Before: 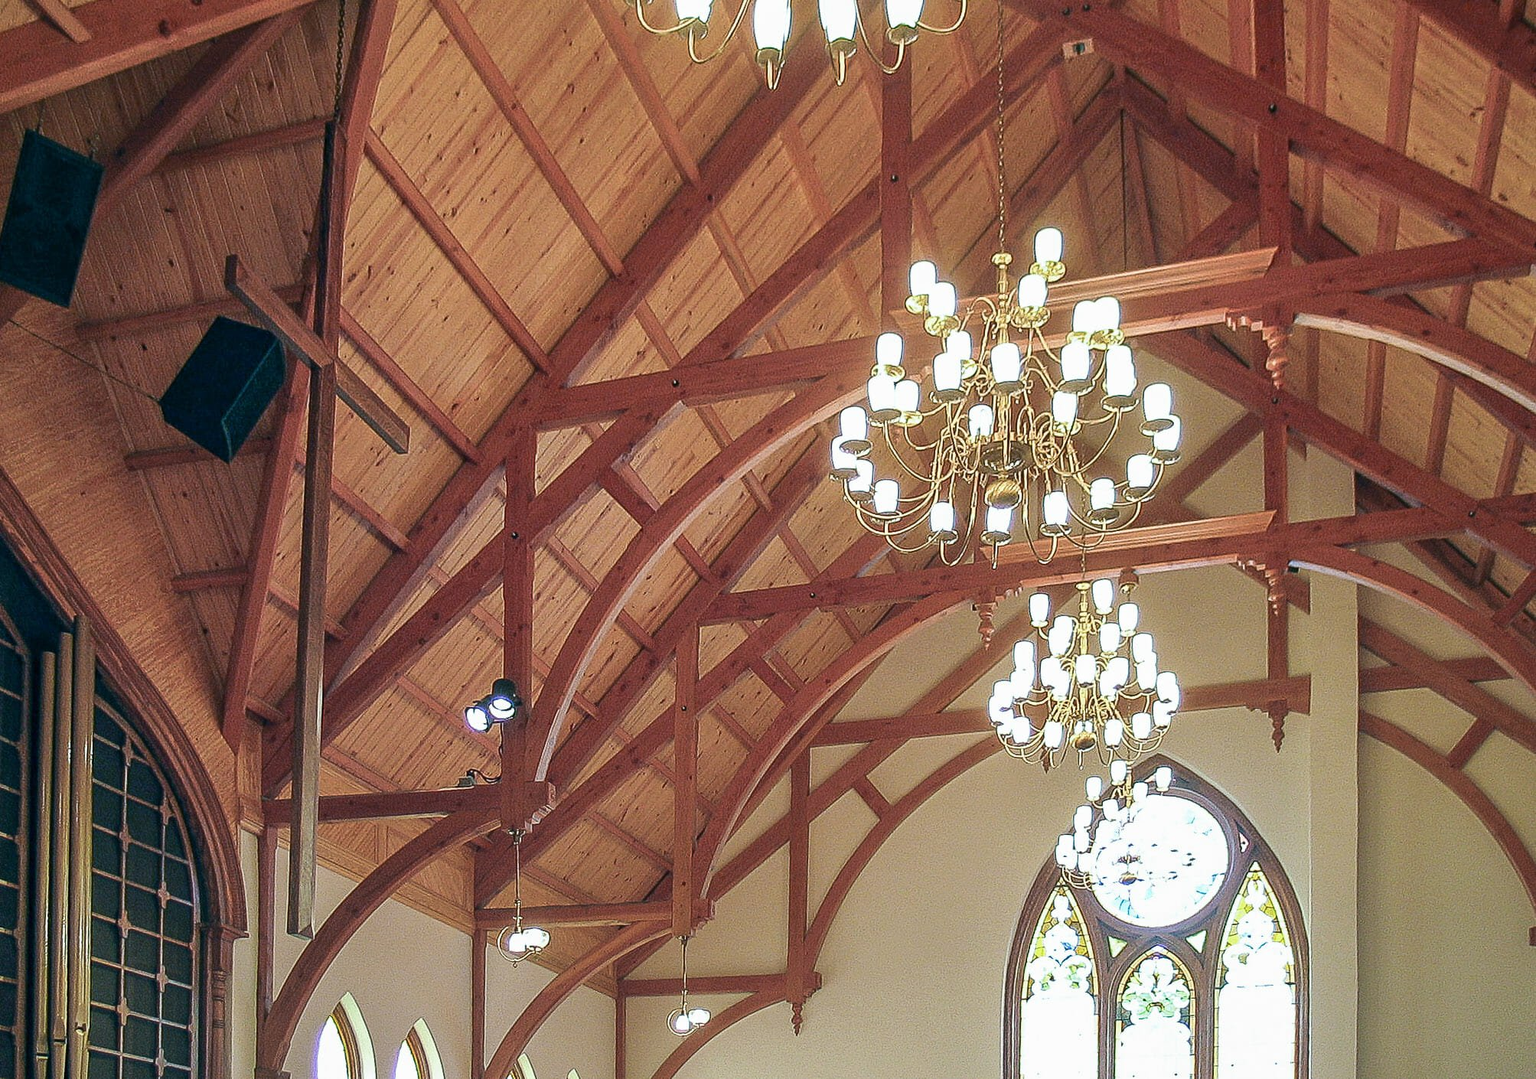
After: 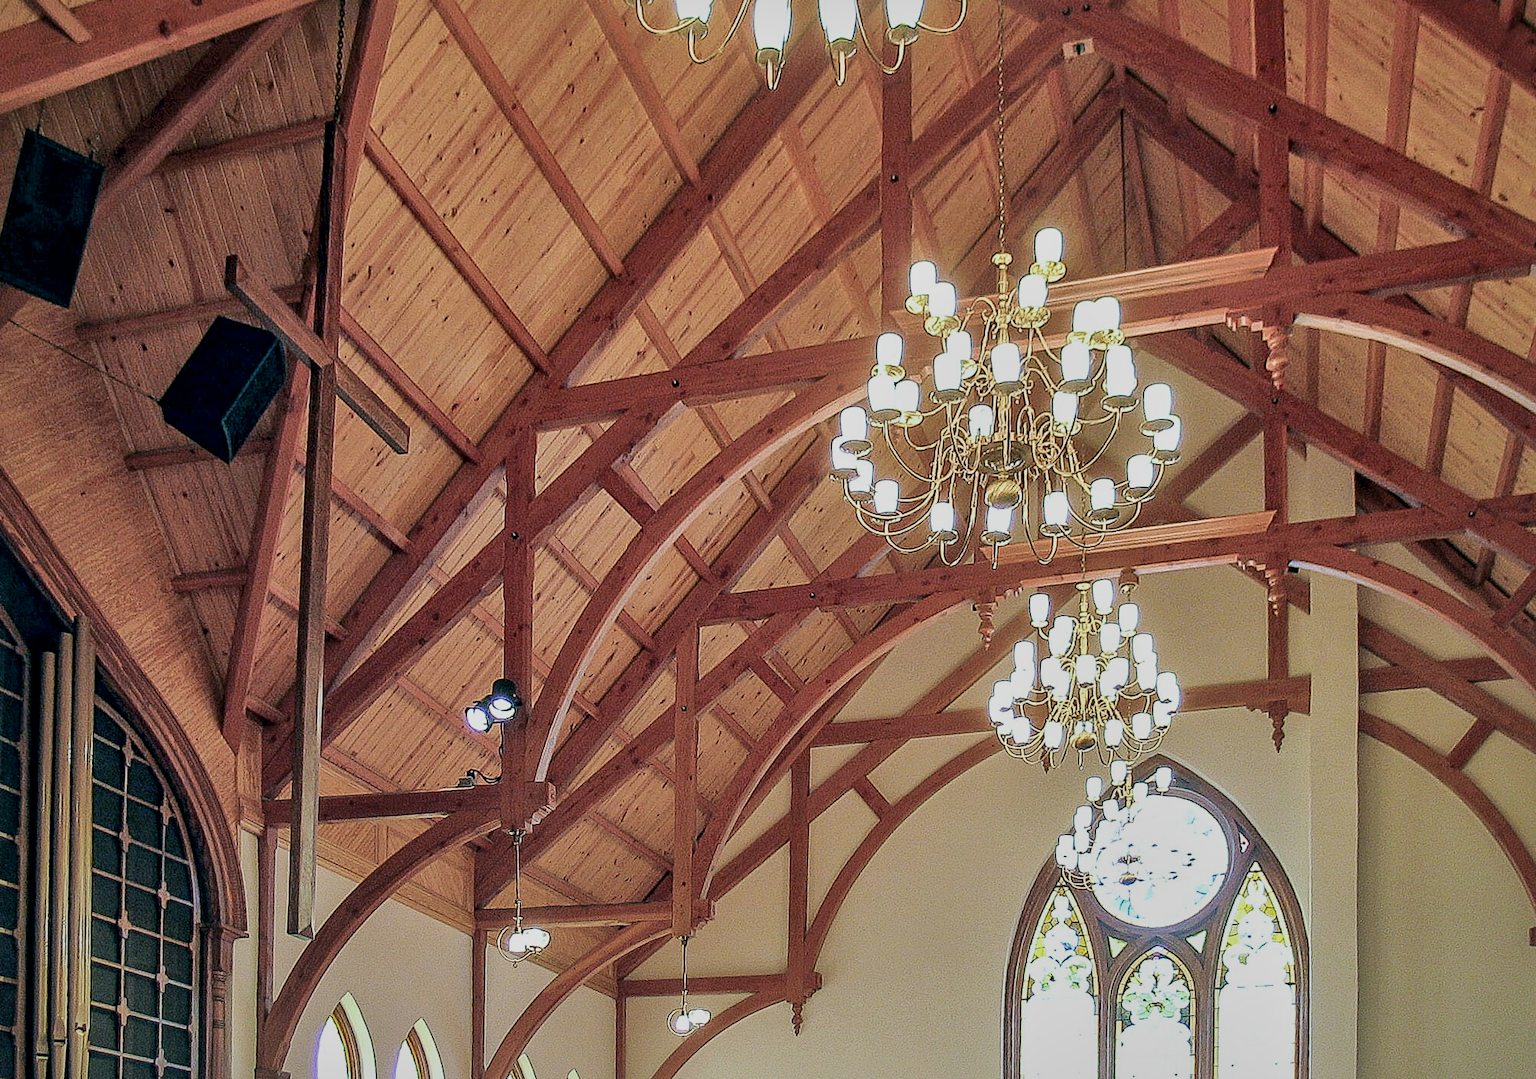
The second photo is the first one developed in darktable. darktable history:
filmic rgb: black relative exposure -8.78 EV, white relative exposure 4.98 EV, threshold 5.98 EV, target black luminance 0%, hardness 3.77, latitude 65.39%, contrast 0.828, shadows ↔ highlights balance 19.69%, color science v6 (2022), enable highlight reconstruction true
local contrast: mode bilateral grid, contrast 26, coarseness 59, detail 151%, midtone range 0.2
